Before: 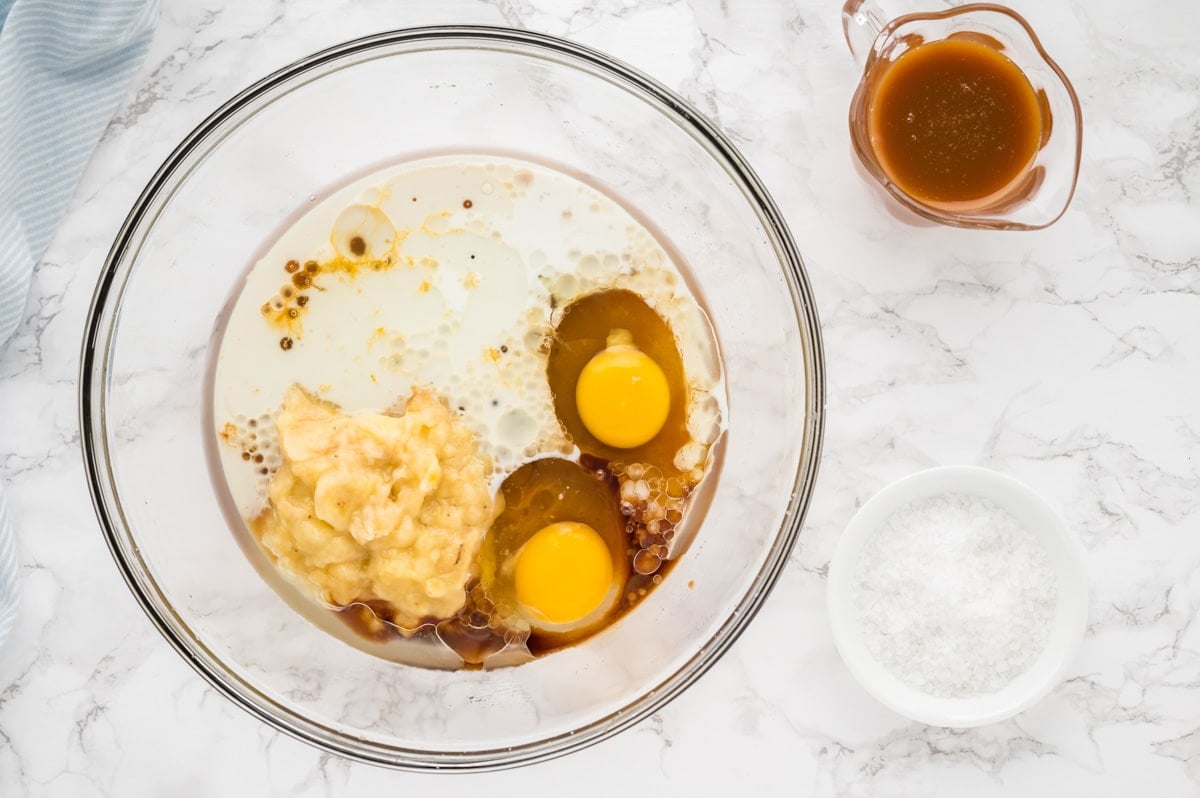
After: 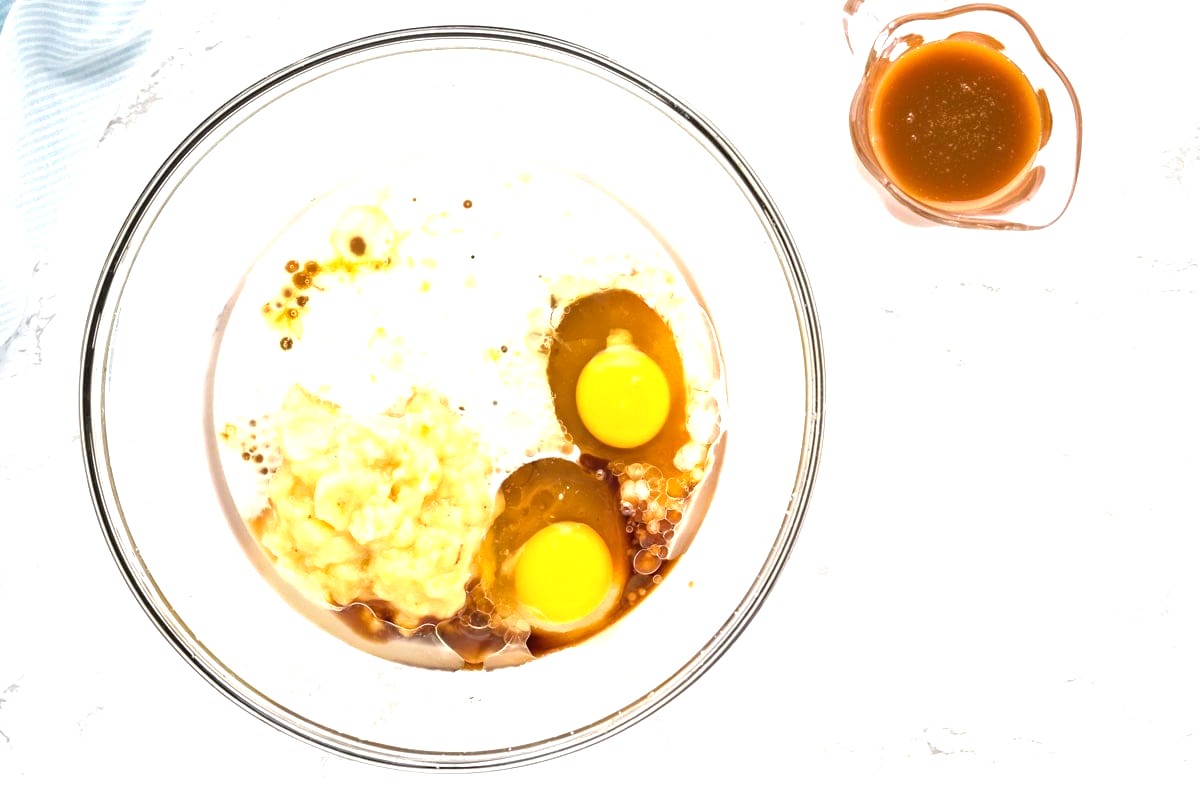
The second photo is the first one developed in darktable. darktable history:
exposure: exposure 0.919 EV, compensate highlight preservation false
local contrast: mode bilateral grid, contrast 20, coarseness 50, detail 120%, midtone range 0.2
